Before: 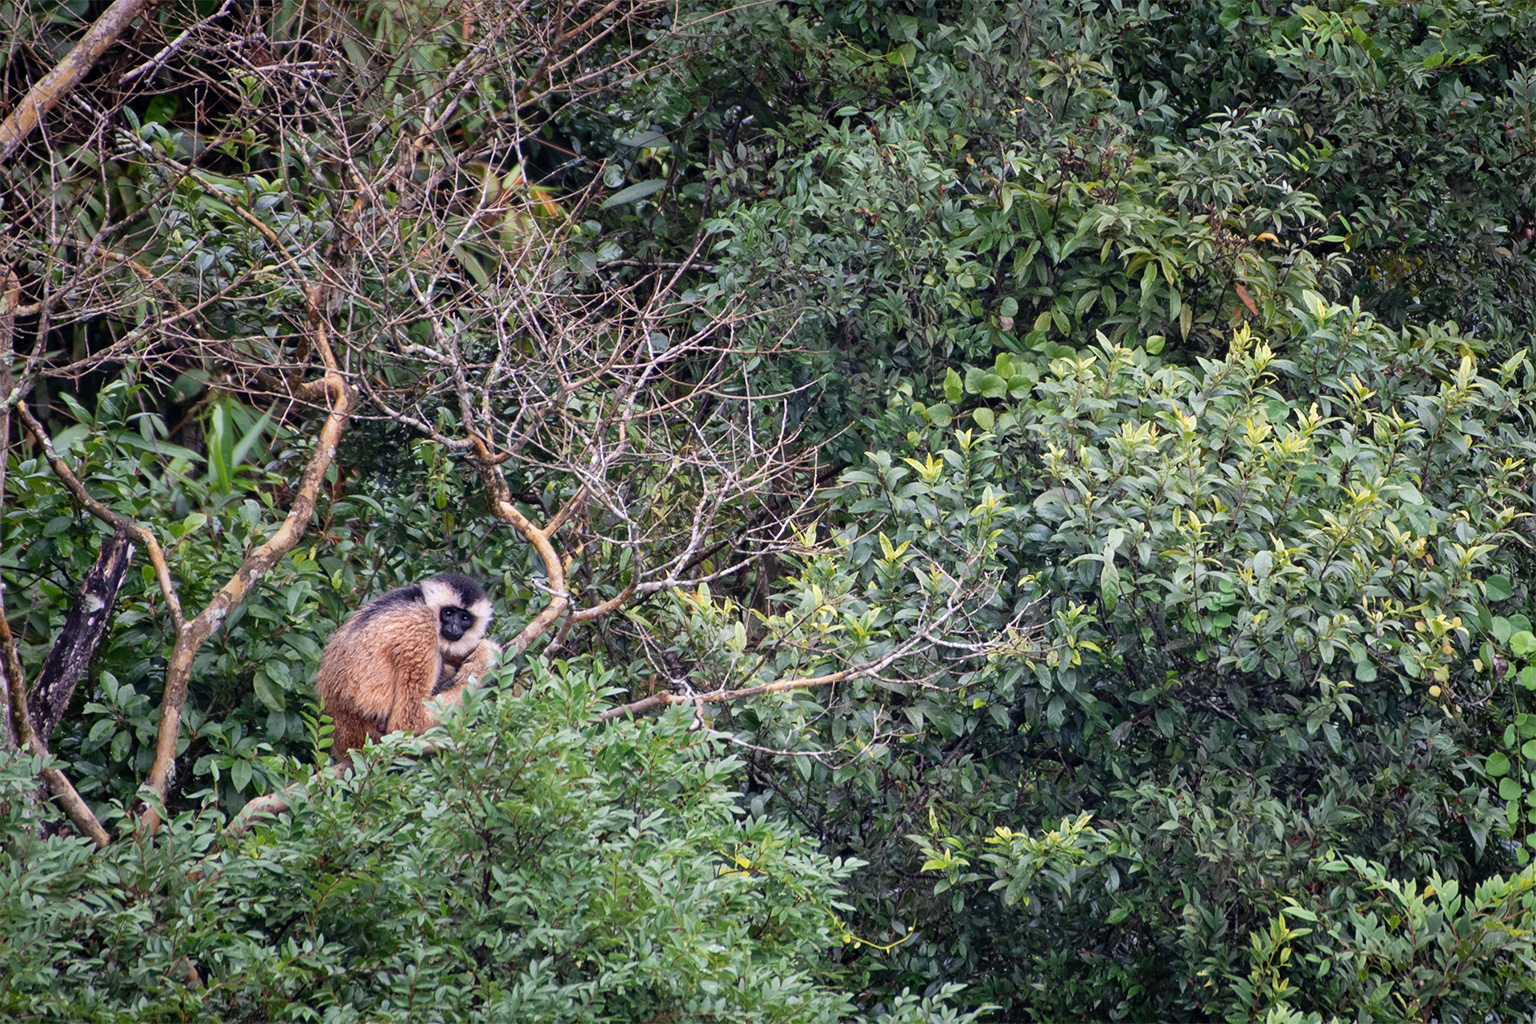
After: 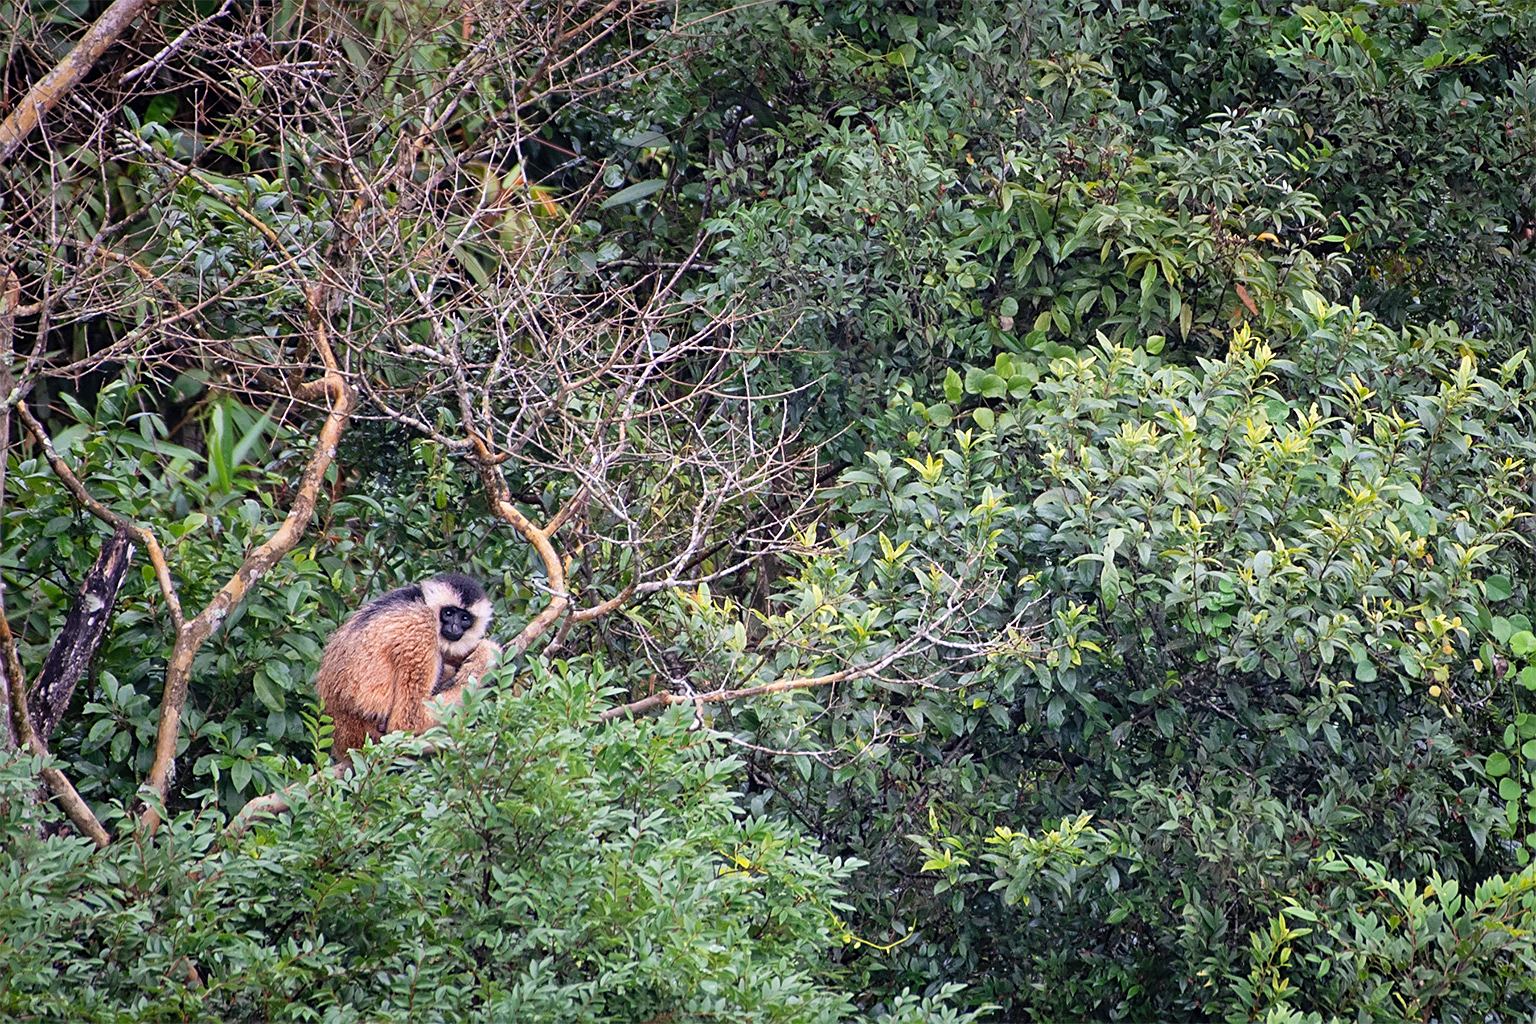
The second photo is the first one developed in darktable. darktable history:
sharpen: radius 1.888, amount 0.402, threshold 1.204
contrast brightness saturation: contrast 0.032, brightness 0.062, saturation 0.127
